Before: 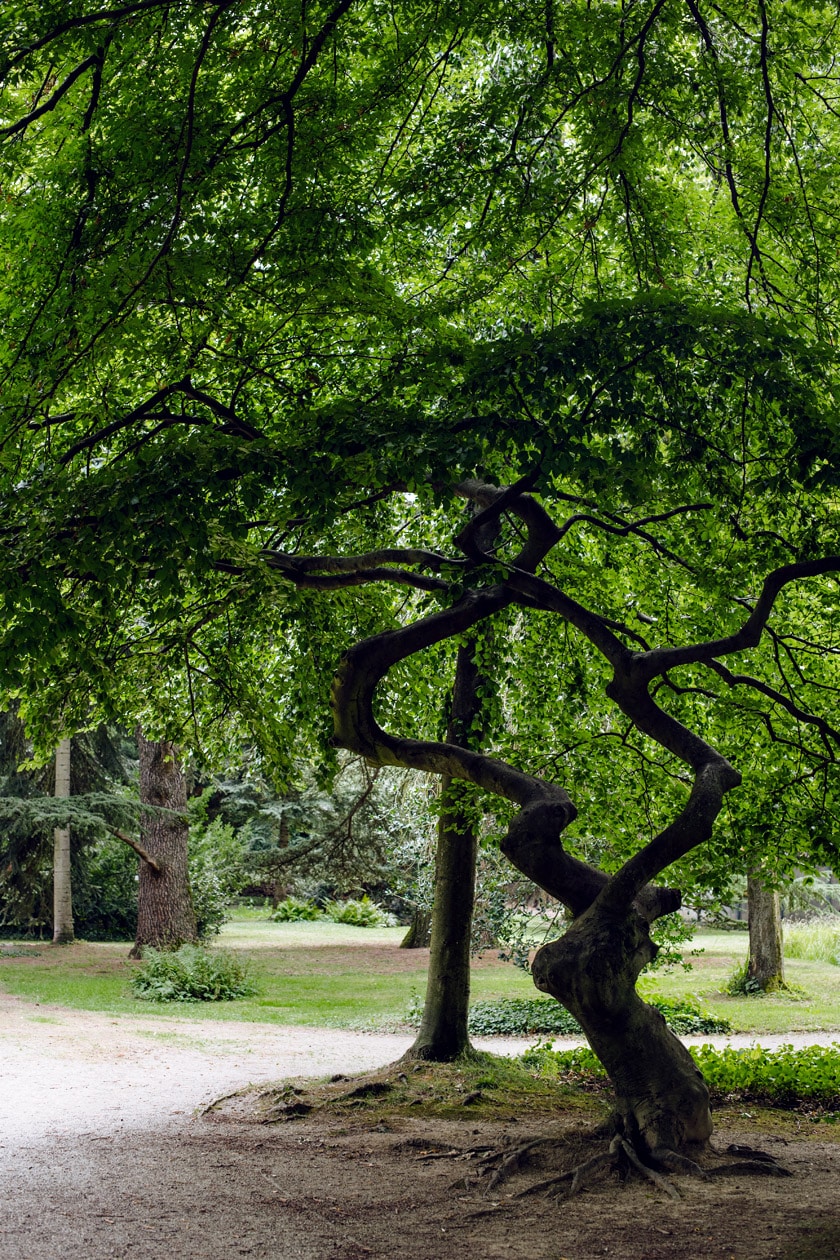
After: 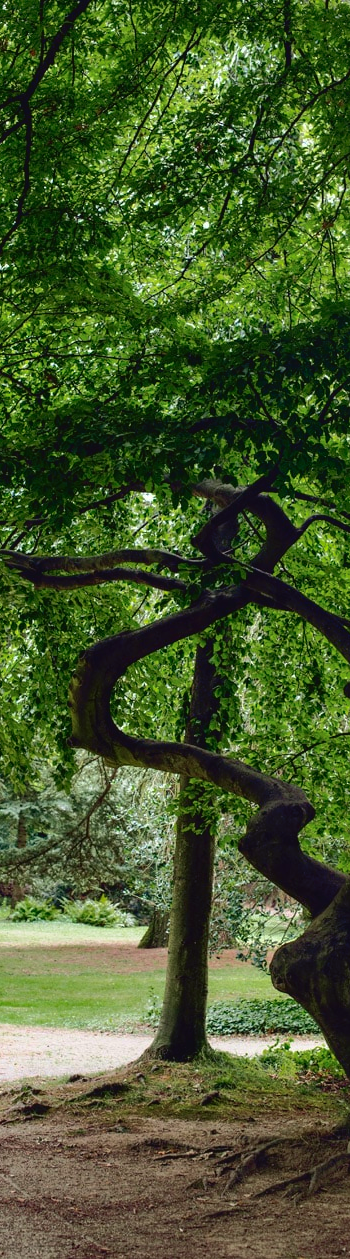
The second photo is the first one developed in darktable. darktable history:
shadows and highlights: on, module defaults
tone curve: curves: ch0 [(0, 0.021) (0.059, 0.053) (0.212, 0.18) (0.337, 0.304) (0.495, 0.505) (0.725, 0.731) (0.89, 0.919) (1, 1)]; ch1 [(0, 0) (0.094, 0.081) (0.311, 0.282) (0.421, 0.417) (0.479, 0.475) (0.54, 0.55) (0.615, 0.65) (0.683, 0.688) (1, 1)]; ch2 [(0, 0) (0.257, 0.217) (0.44, 0.431) (0.498, 0.507) (0.603, 0.598) (1, 1)], color space Lab, independent channels, preserve colors none
velvia: on, module defaults
crop: left 31.229%, right 27.105%
